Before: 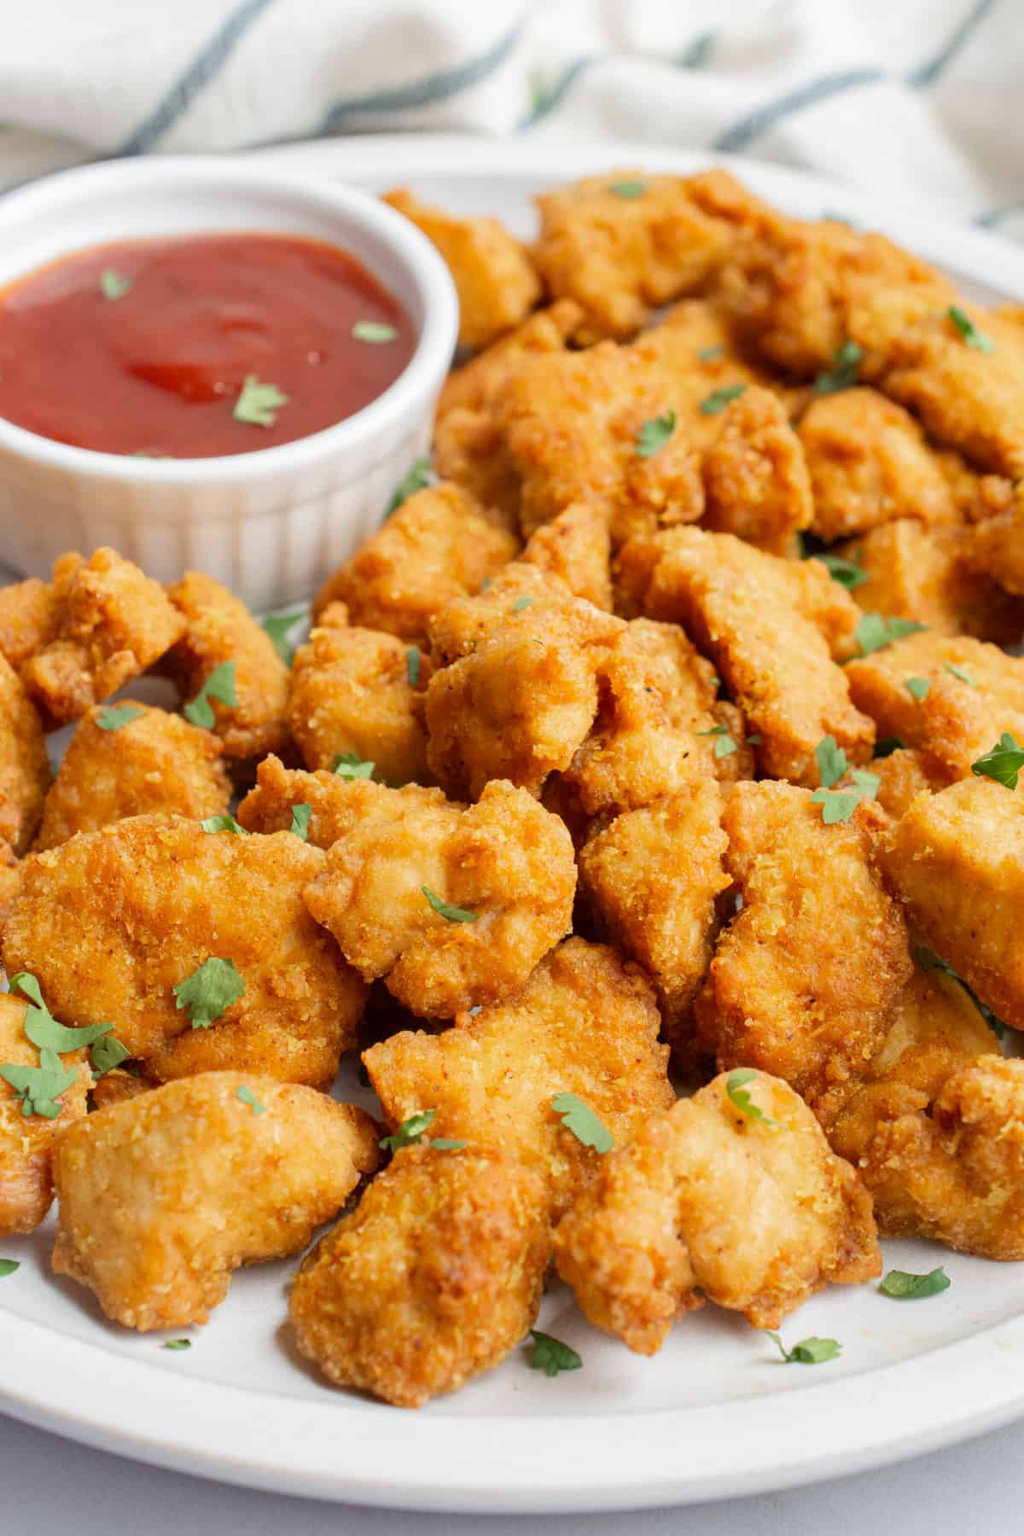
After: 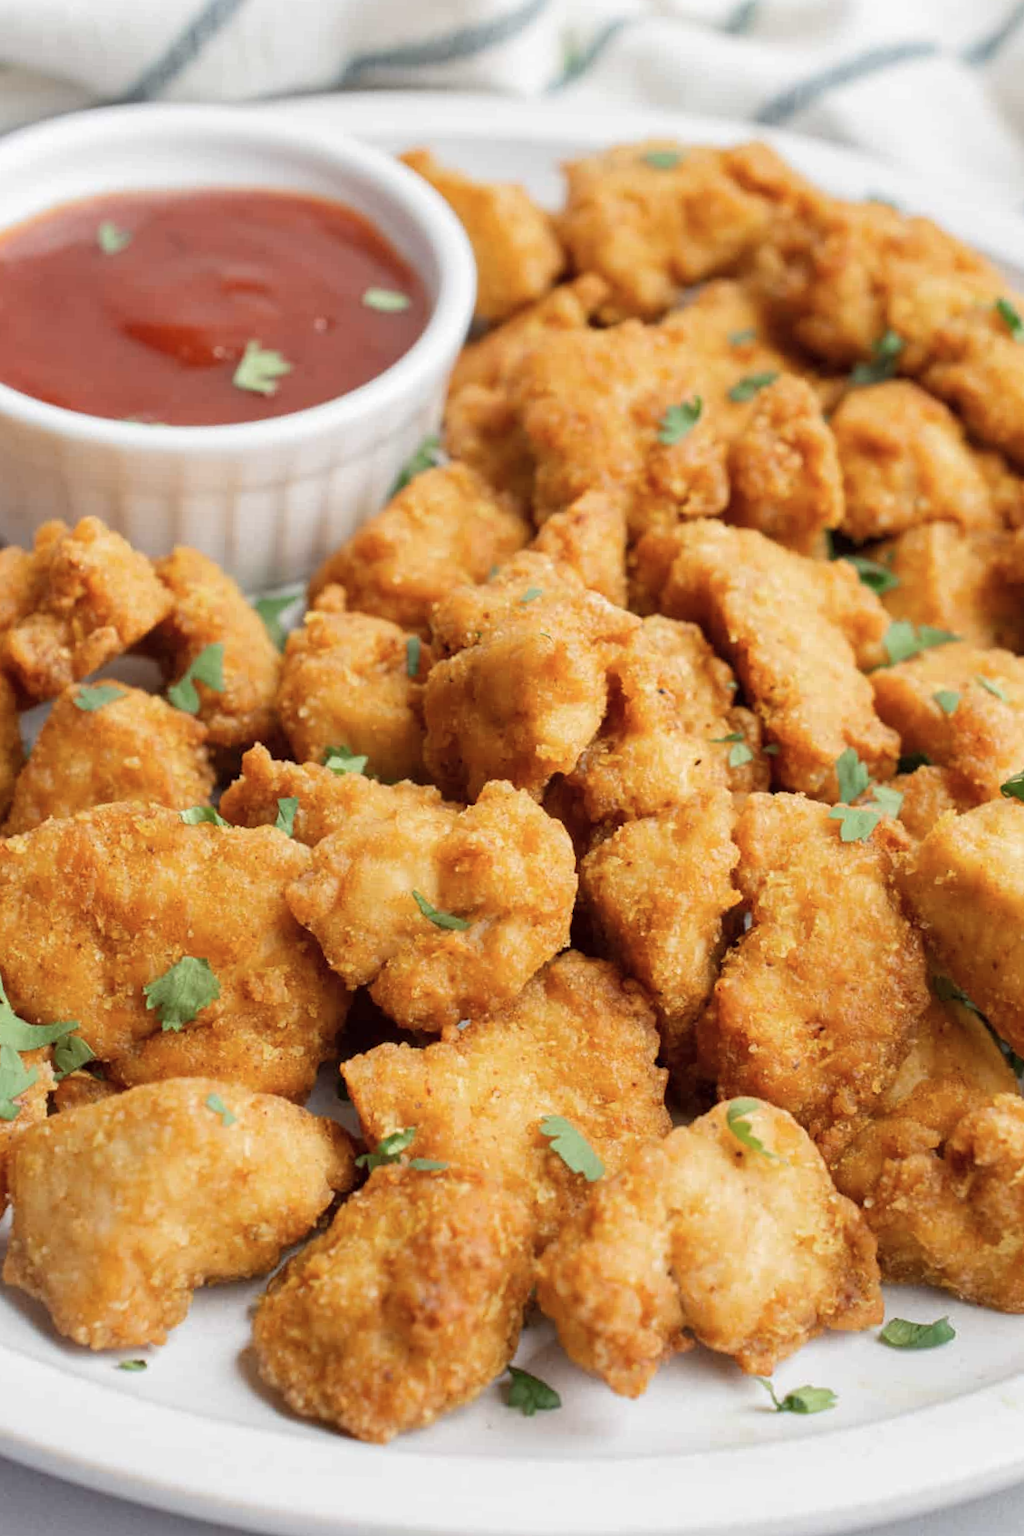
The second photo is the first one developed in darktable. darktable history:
color correction: saturation 0.85
crop and rotate: angle -2.38°
